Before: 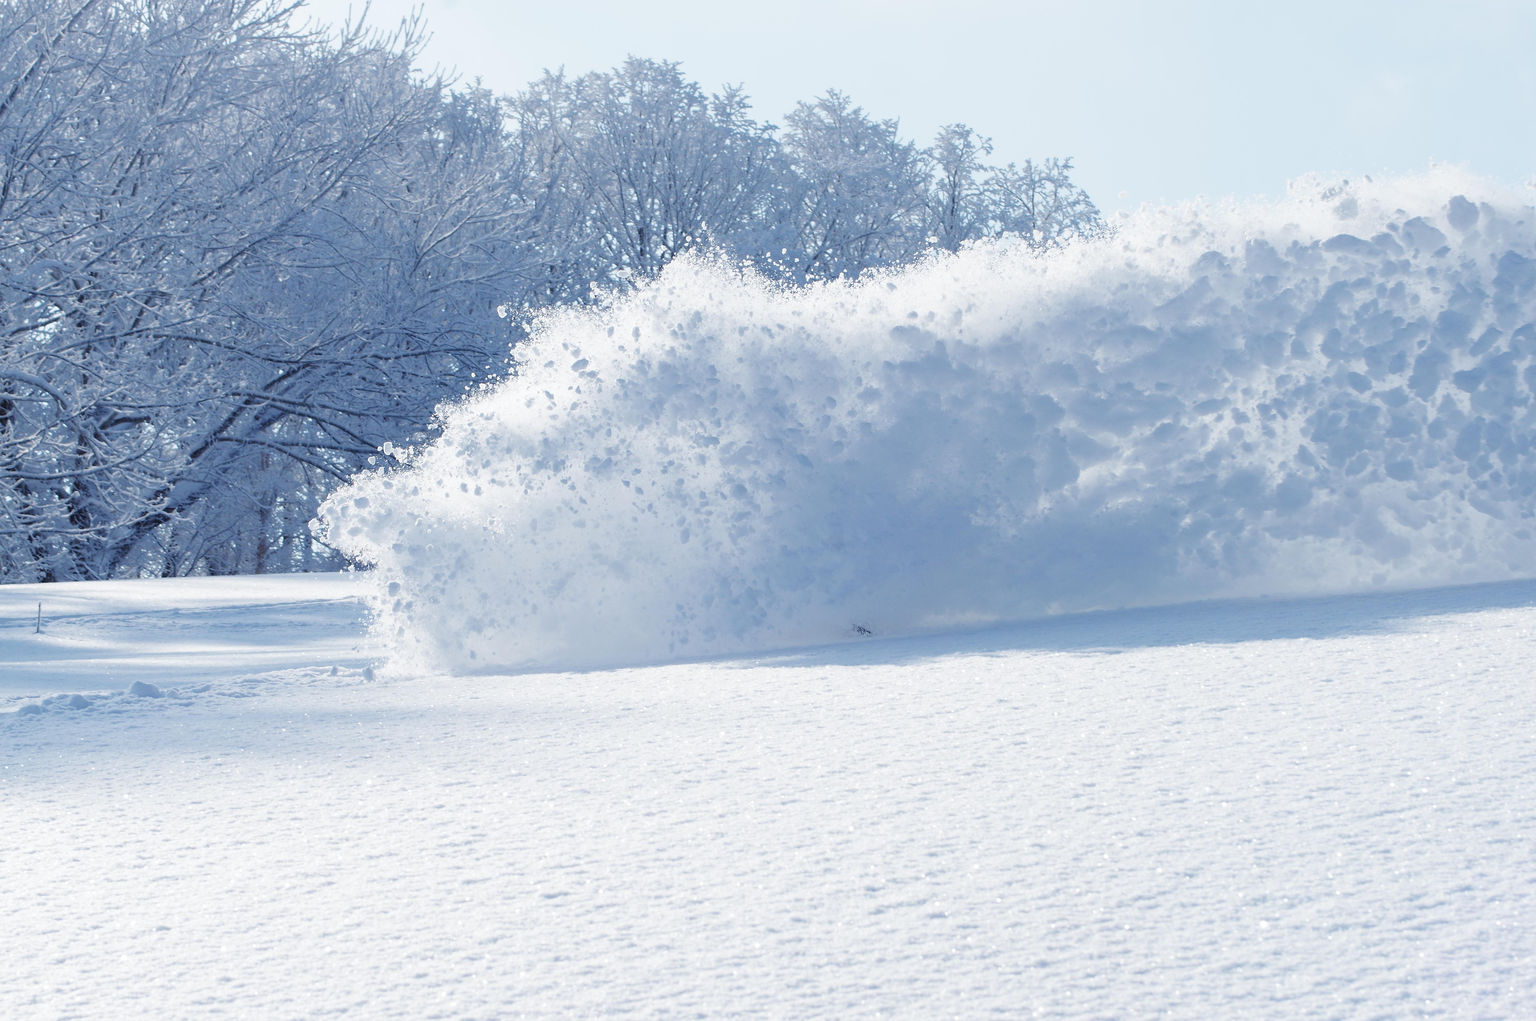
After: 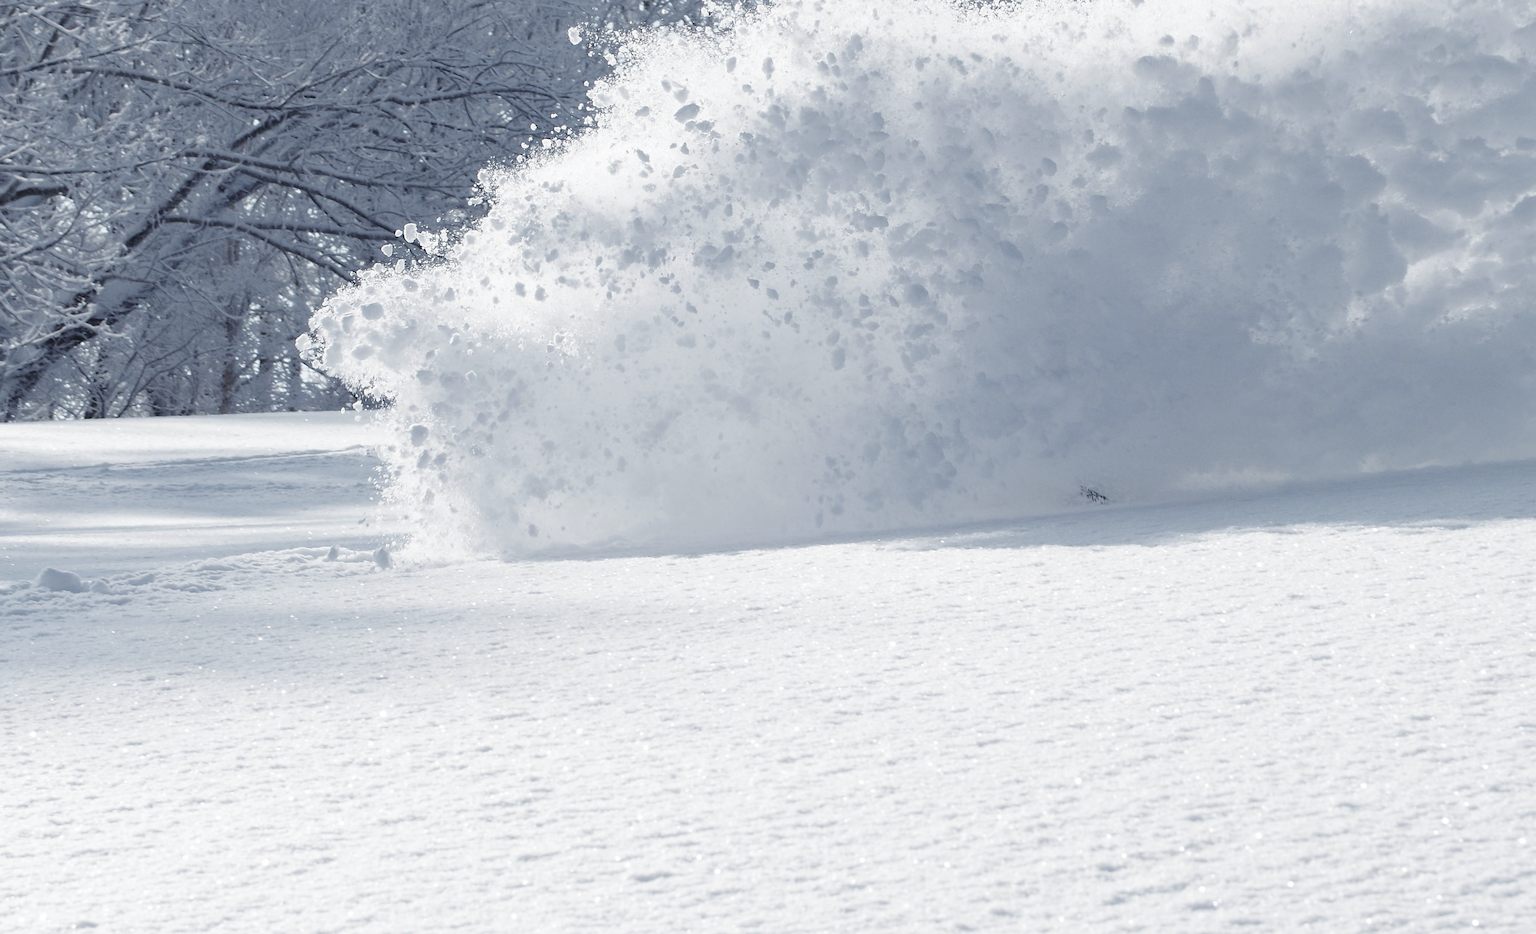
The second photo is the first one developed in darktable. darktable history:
color zones: curves: ch0 [(0, 0.6) (0.129, 0.585) (0.193, 0.596) (0.429, 0.5) (0.571, 0.5) (0.714, 0.5) (0.857, 0.5) (1, 0.6)]; ch1 [(0, 0.453) (0.112, 0.245) (0.213, 0.252) (0.429, 0.233) (0.571, 0.231) (0.683, 0.242) (0.857, 0.296) (1, 0.453)]
crop: left 6.733%, top 28.125%, right 23.874%, bottom 8.377%
